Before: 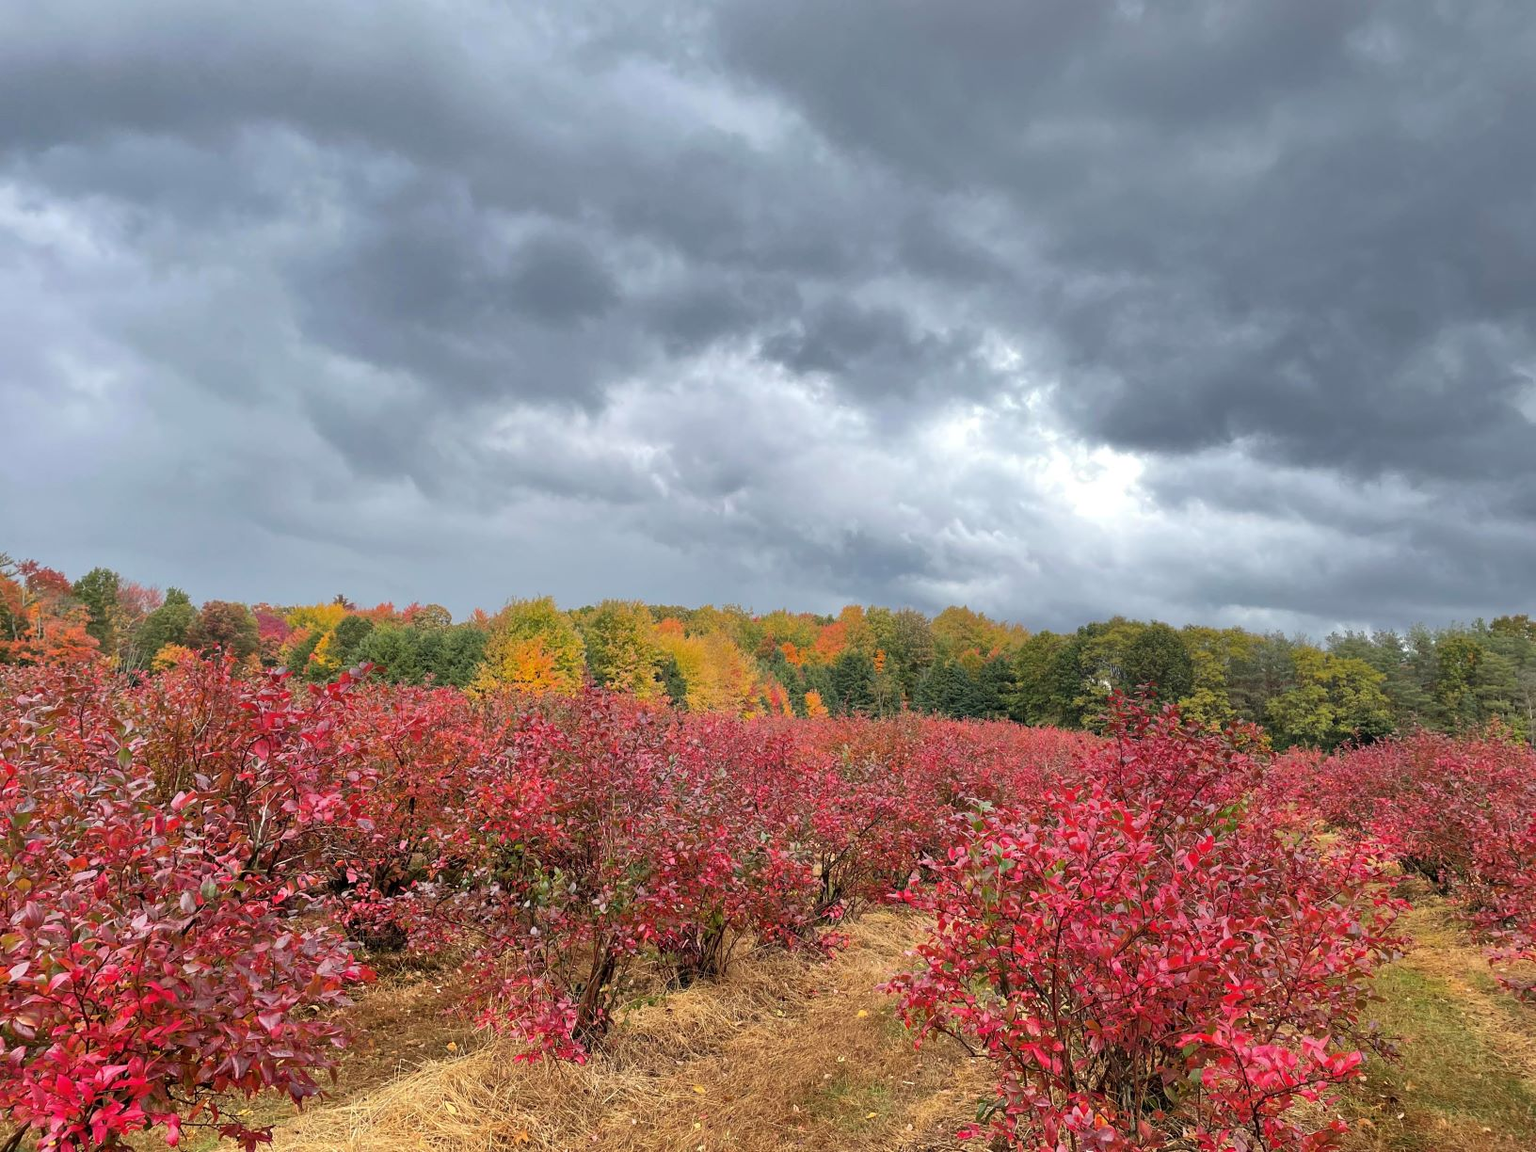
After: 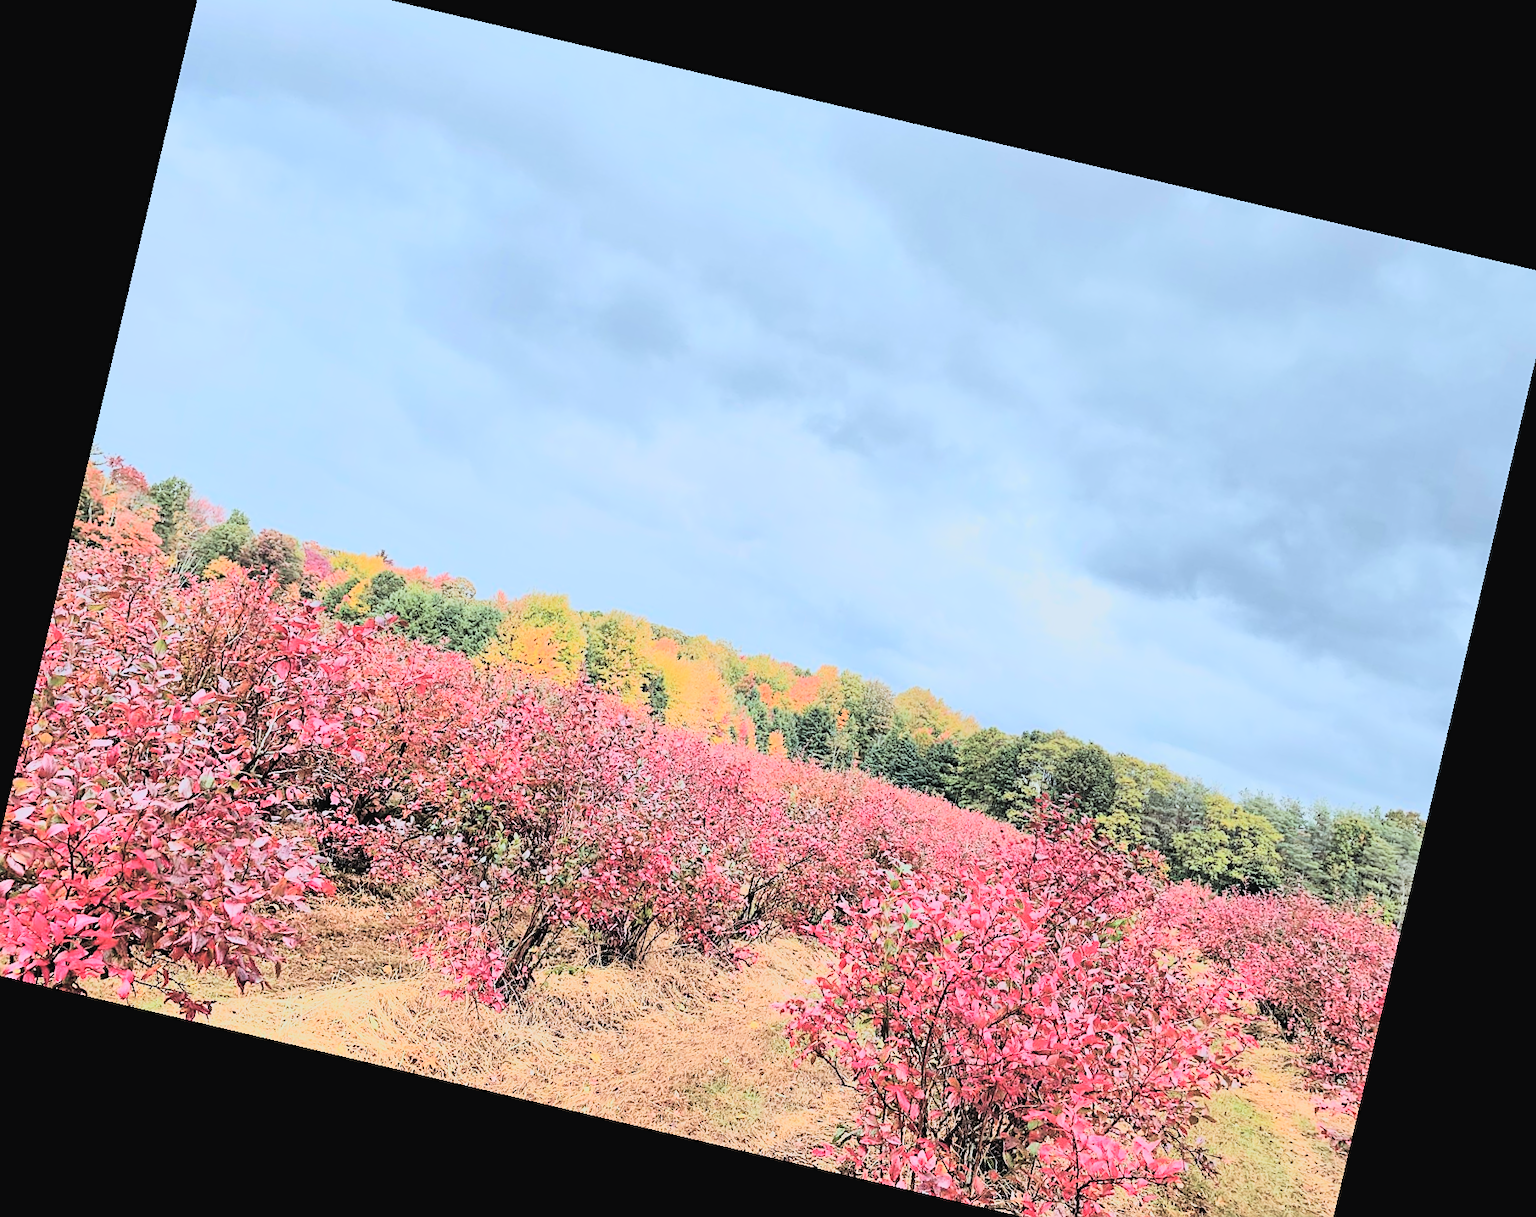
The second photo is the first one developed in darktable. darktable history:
rotate and perspective: rotation 13.27°, automatic cropping off
exposure: black level correction -0.025, exposure -0.117 EV, compensate highlight preservation false
filmic rgb: black relative exposure -6.98 EV, white relative exposure 5.63 EV, hardness 2.86
sharpen: on, module defaults
rgb curve: curves: ch0 [(0, 0) (0.21, 0.15) (0.24, 0.21) (0.5, 0.75) (0.75, 0.96) (0.89, 0.99) (1, 1)]; ch1 [(0, 0.02) (0.21, 0.13) (0.25, 0.2) (0.5, 0.67) (0.75, 0.9) (0.89, 0.97) (1, 1)]; ch2 [(0, 0.02) (0.21, 0.13) (0.25, 0.2) (0.5, 0.67) (0.75, 0.9) (0.89, 0.97) (1, 1)], compensate middle gray true
color correction: highlights a* -4.18, highlights b* -10.81
crop: left 1.964%, top 3.251%, right 1.122%, bottom 4.933%
contrast brightness saturation: contrast 0.2, brightness 0.16, saturation 0.22
